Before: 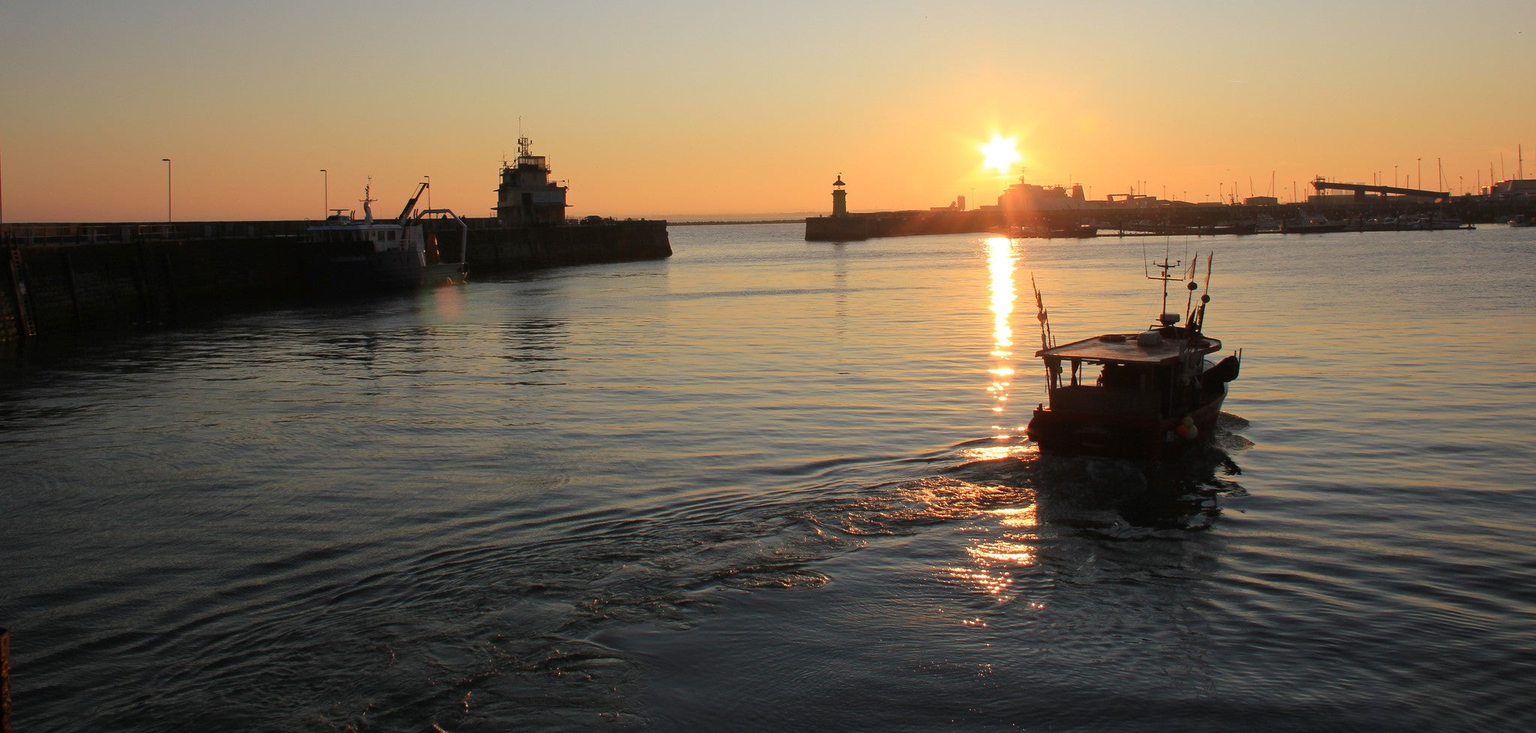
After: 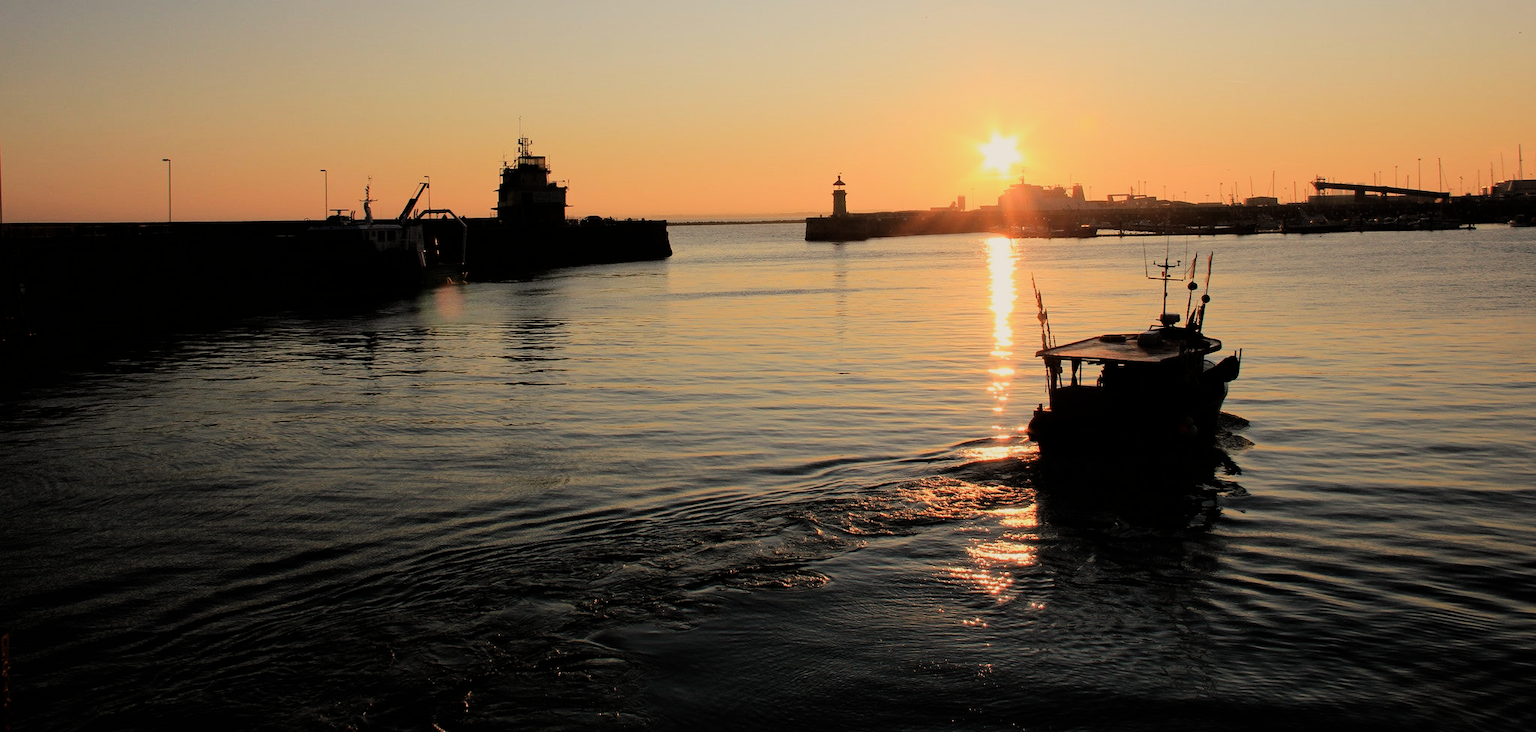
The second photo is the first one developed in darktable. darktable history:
white balance: red 1.045, blue 0.932
filmic rgb: black relative exposure -5 EV, hardness 2.88, contrast 1.3
